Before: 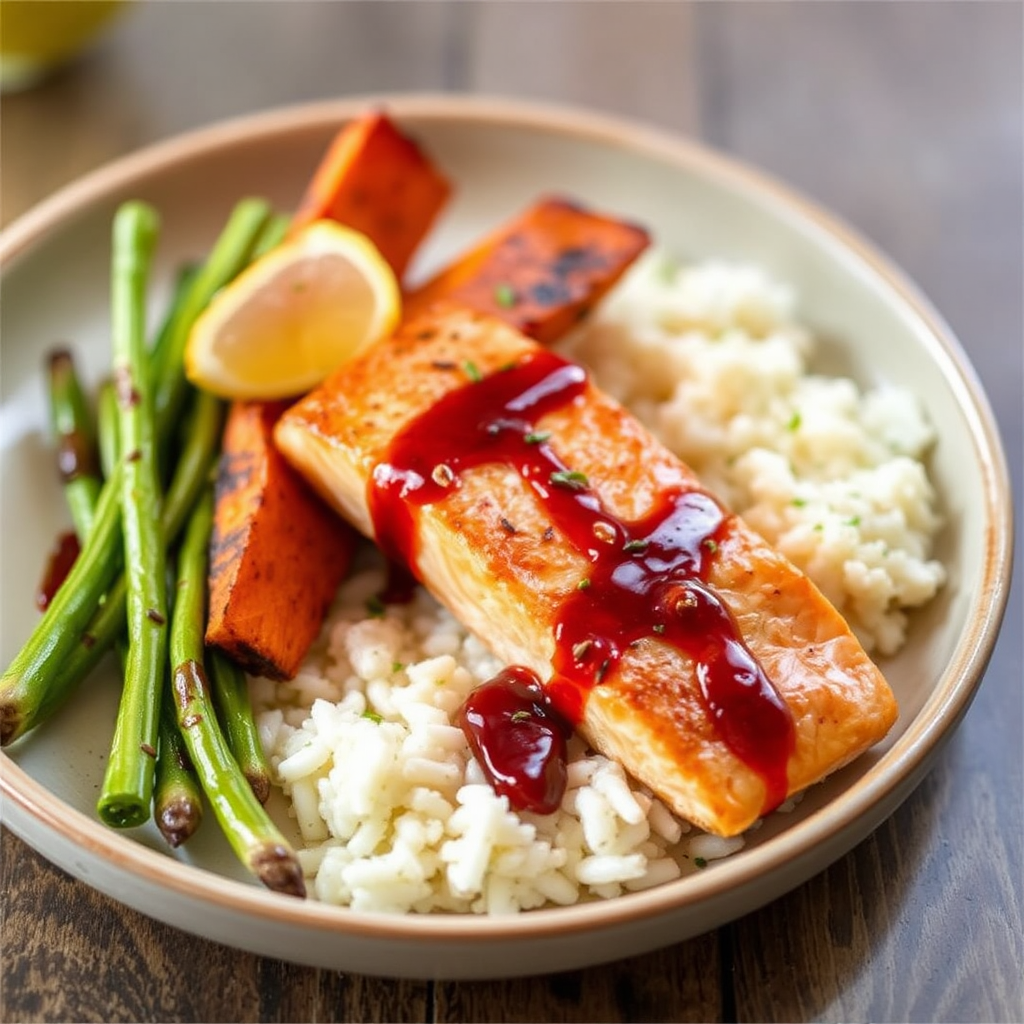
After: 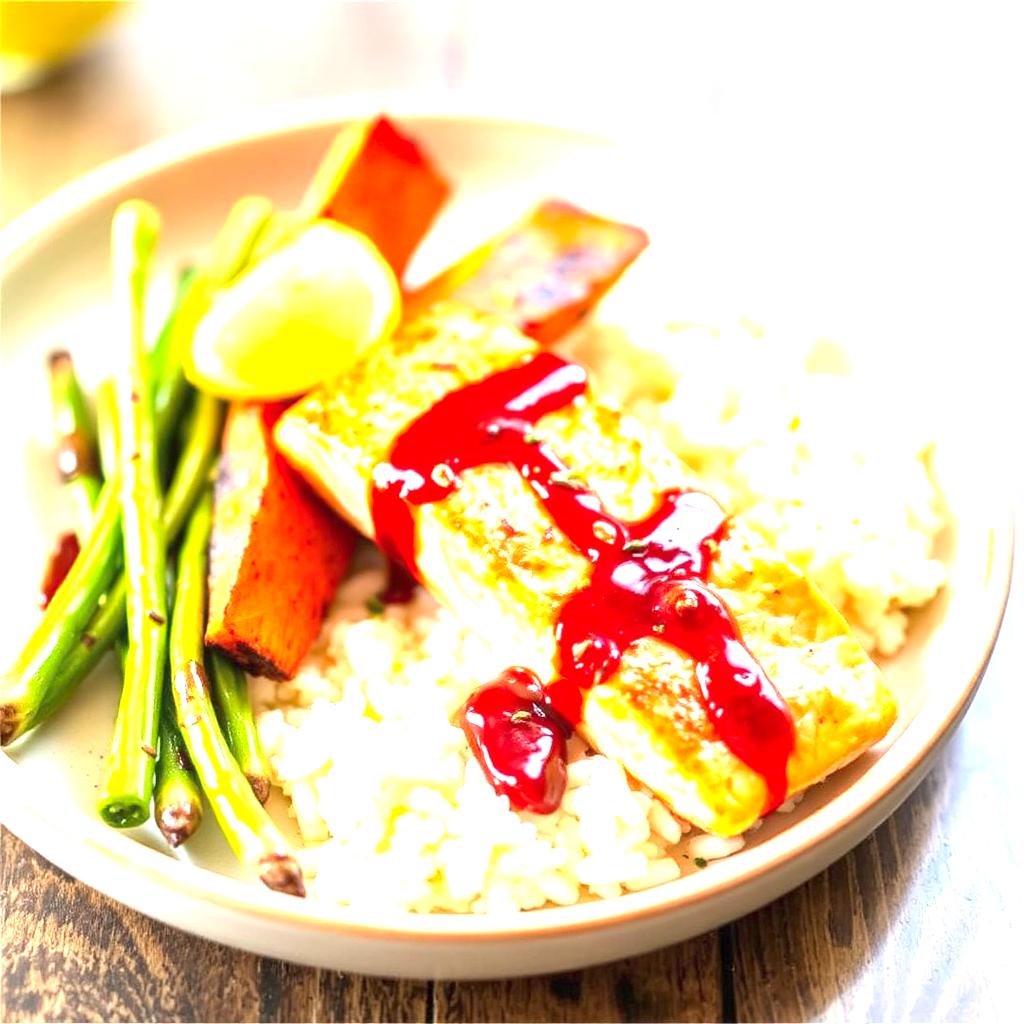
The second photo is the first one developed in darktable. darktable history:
exposure: exposure 2.239 EV, compensate exposure bias true, compensate highlight preservation false
contrast brightness saturation: contrast 0.096, brightness 0.028, saturation 0.094
